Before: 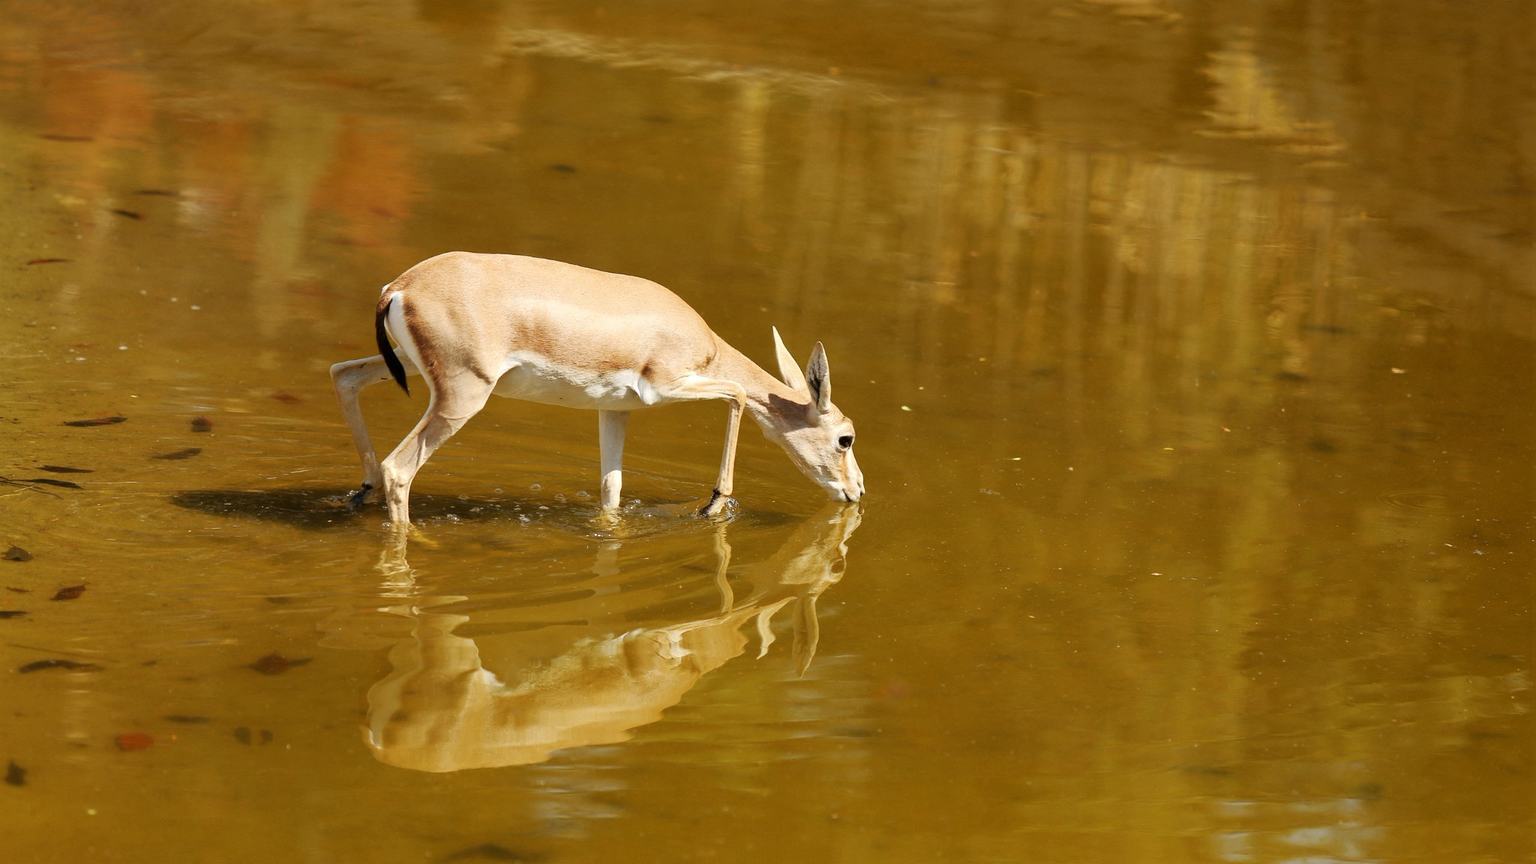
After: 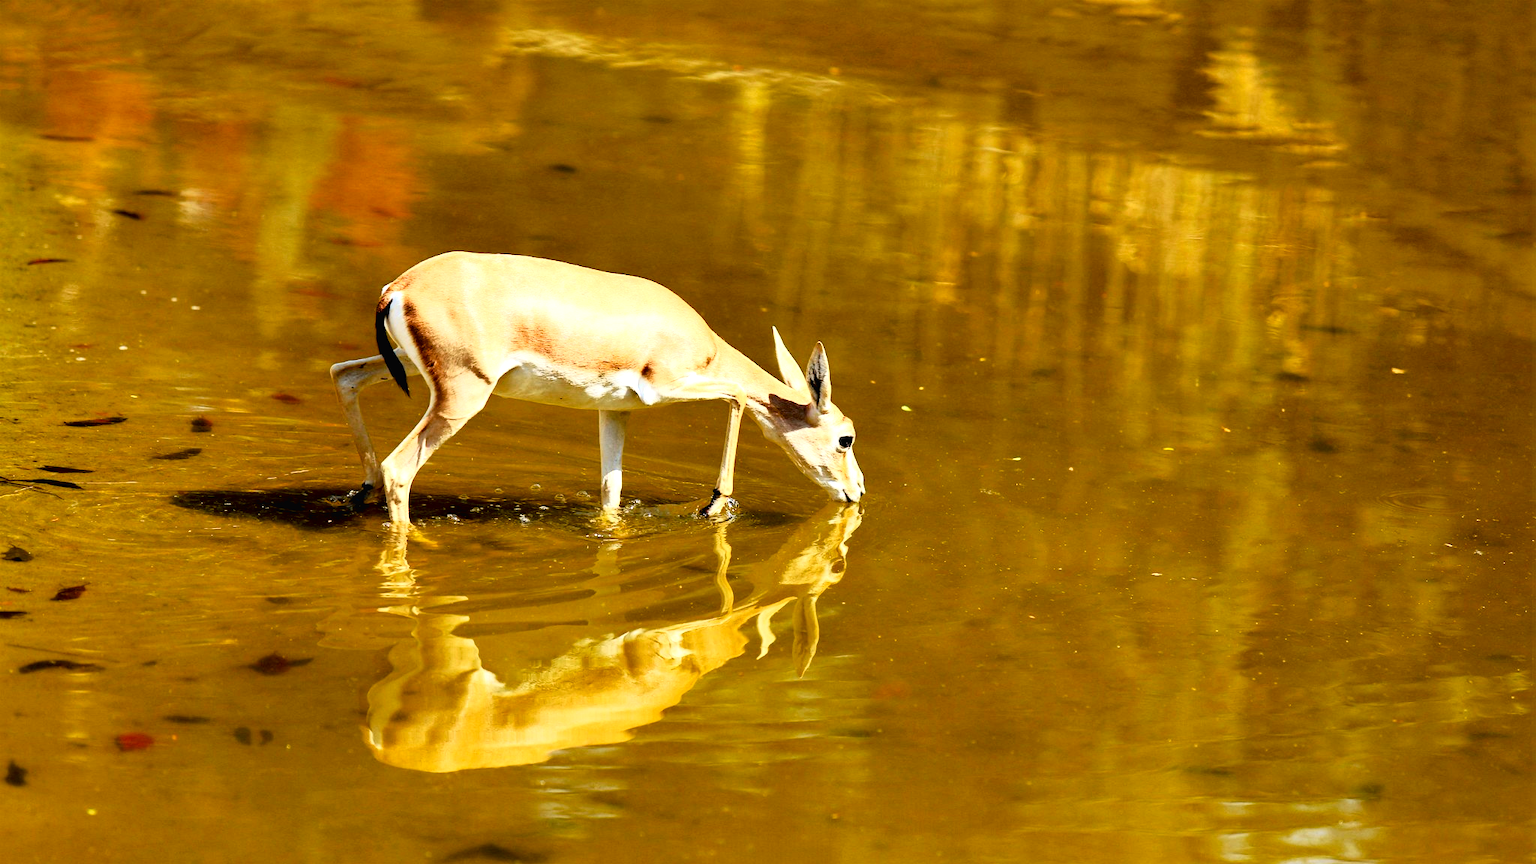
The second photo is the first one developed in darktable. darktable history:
contrast equalizer: octaves 7, y [[0.6 ×6], [0.55 ×6], [0 ×6], [0 ×6], [0 ×6]]
color balance rgb: perceptual saturation grading › global saturation 24.972%, perceptual brilliance grading › global brilliance 2.648%, perceptual brilliance grading › highlights -2.446%, perceptual brilliance grading › shadows 3.261%, global vibrance 20%
tone curve: curves: ch0 [(0, 0.013) (0.054, 0.018) (0.205, 0.191) (0.289, 0.292) (0.39, 0.424) (0.493, 0.551) (0.647, 0.752) (0.778, 0.895) (1, 0.998)]; ch1 [(0, 0) (0.385, 0.343) (0.439, 0.415) (0.494, 0.495) (0.501, 0.501) (0.51, 0.509) (0.54, 0.546) (0.586, 0.606) (0.66, 0.701) (0.783, 0.804) (1, 1)]; ch2 [(0, 0) (0.32, 0.281) (0.403, 0.399) (0.441, 0.428) (0.47, 0.469) (0.498, 0.496) (0.524, 0.538) (0.566, 0.579) (0.633, 0.665) (0.7, 0.711) (1, 1)], color space Lab, independent channels, preserve colors none
